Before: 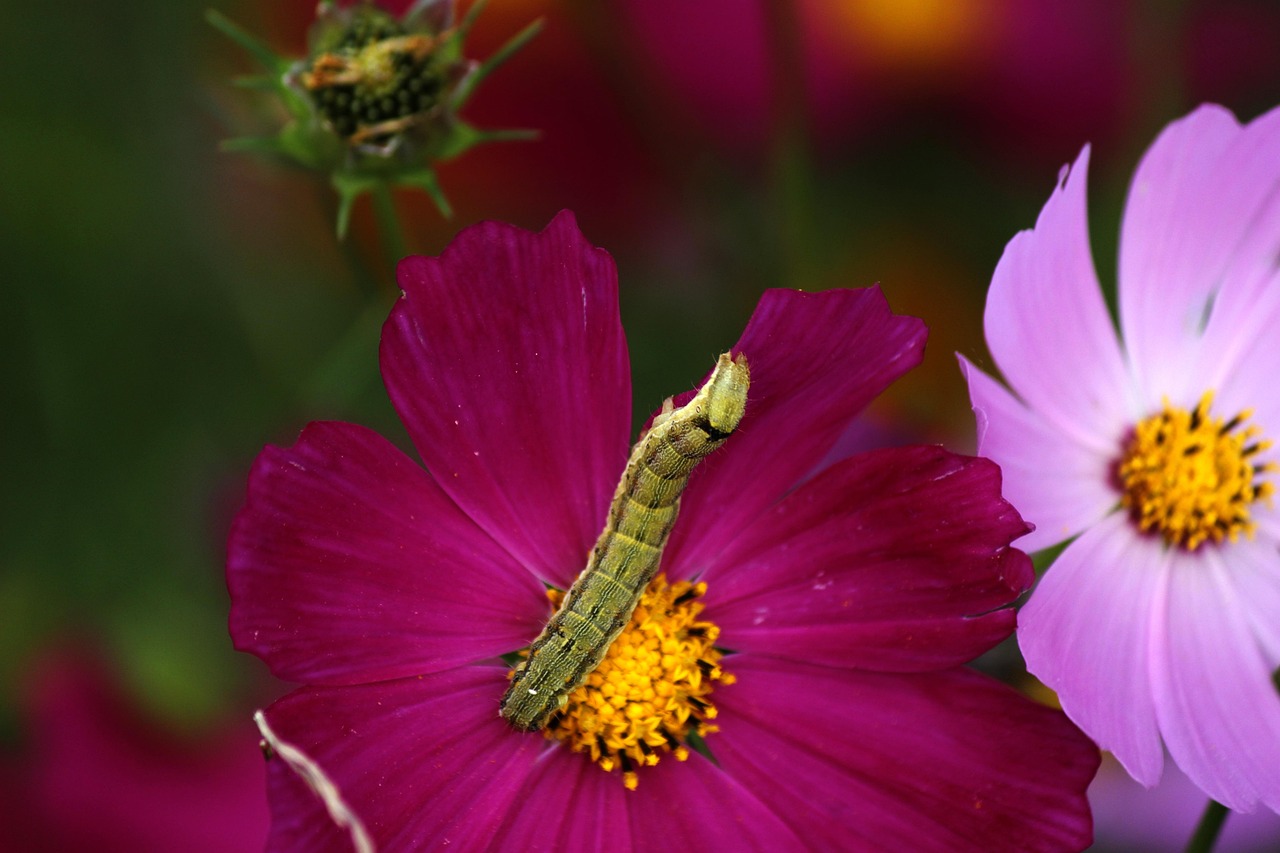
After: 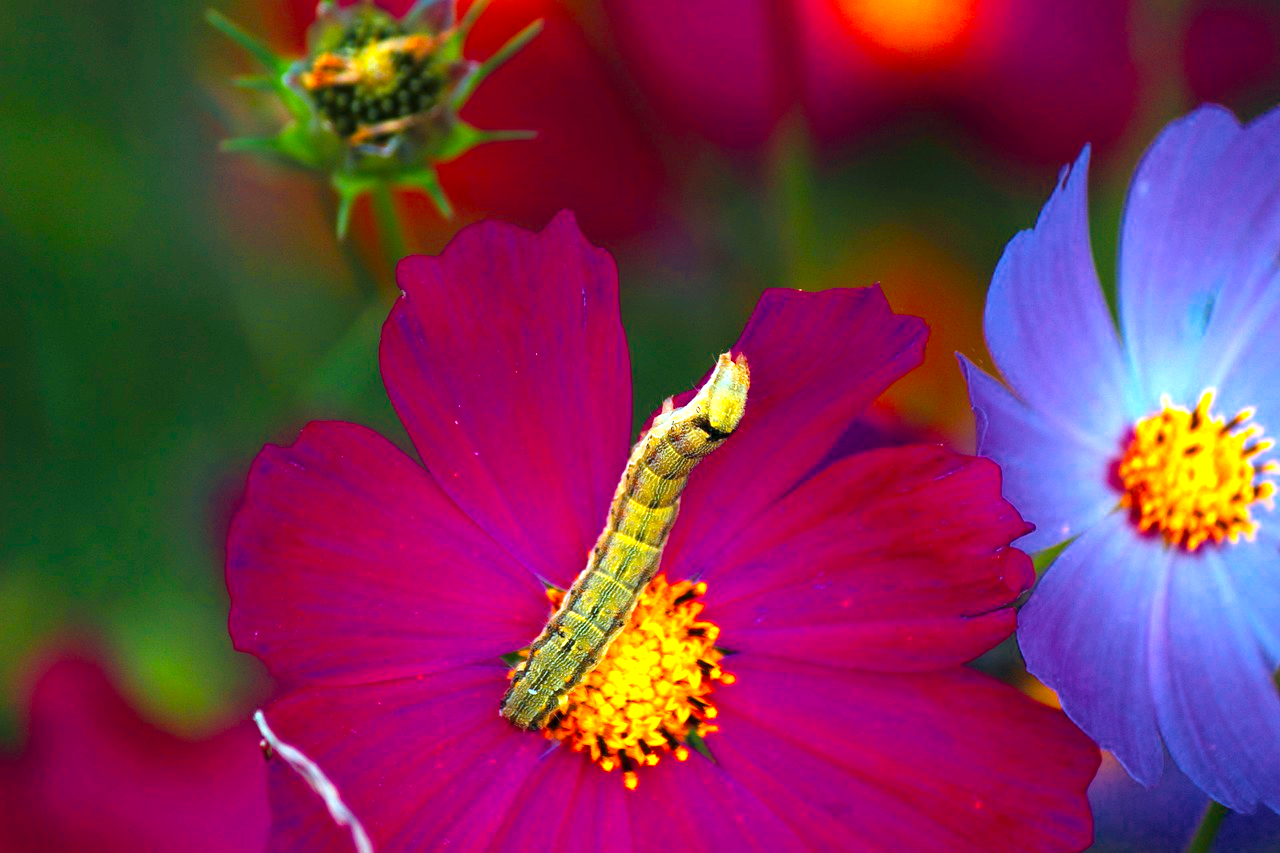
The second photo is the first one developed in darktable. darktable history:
color calibration: output R [1.422, -0.35, -0.252, 0], output G [-0.238, 1.259, -0.084, 0], output B [-0.081, -0.196, 1.58, 0], output brightness [0.49, 0.671, -0.57, 0], illuminant as shot in camera, x 0.358, y 0.373, temperature 4628.91 K
